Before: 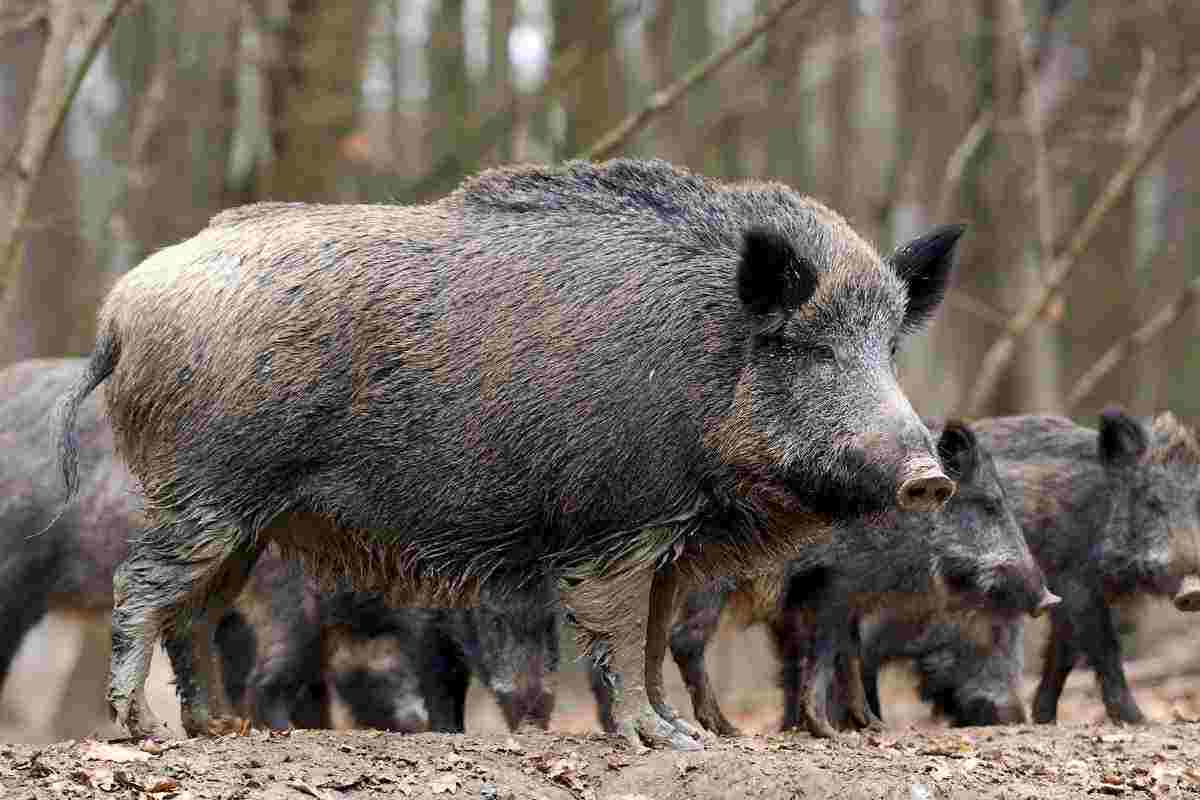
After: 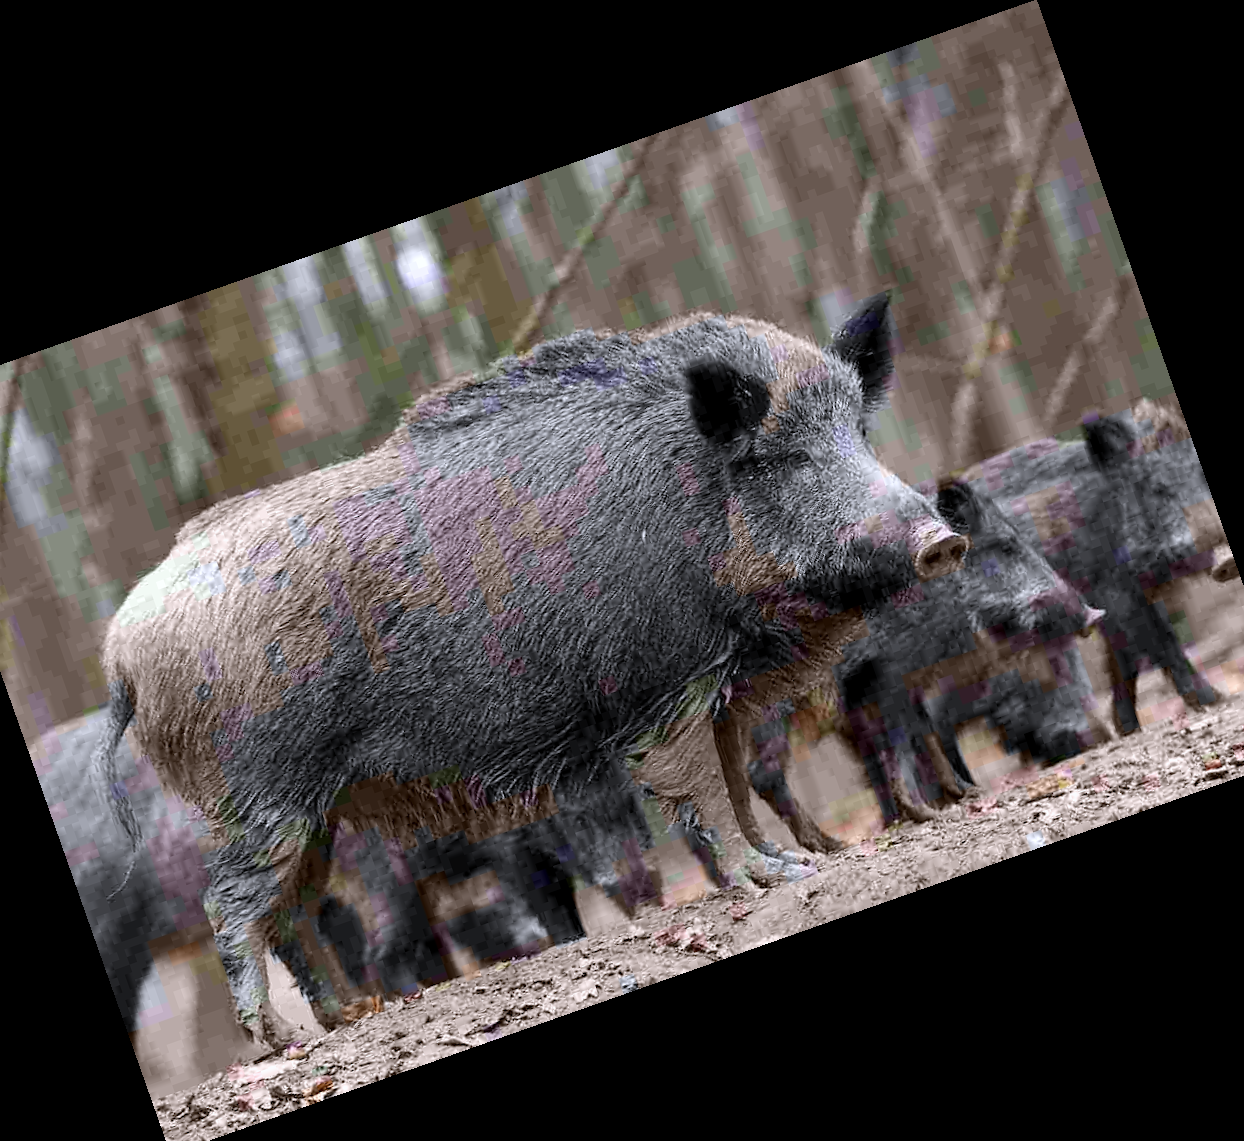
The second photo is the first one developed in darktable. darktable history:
crop and rotate: angle 19.43°, left 6.812%, right 4.125%, bottom 1.087%
color calibration: illuminant as shot in camera, x 0.358, y 0.373, temperature 4628.91 K
